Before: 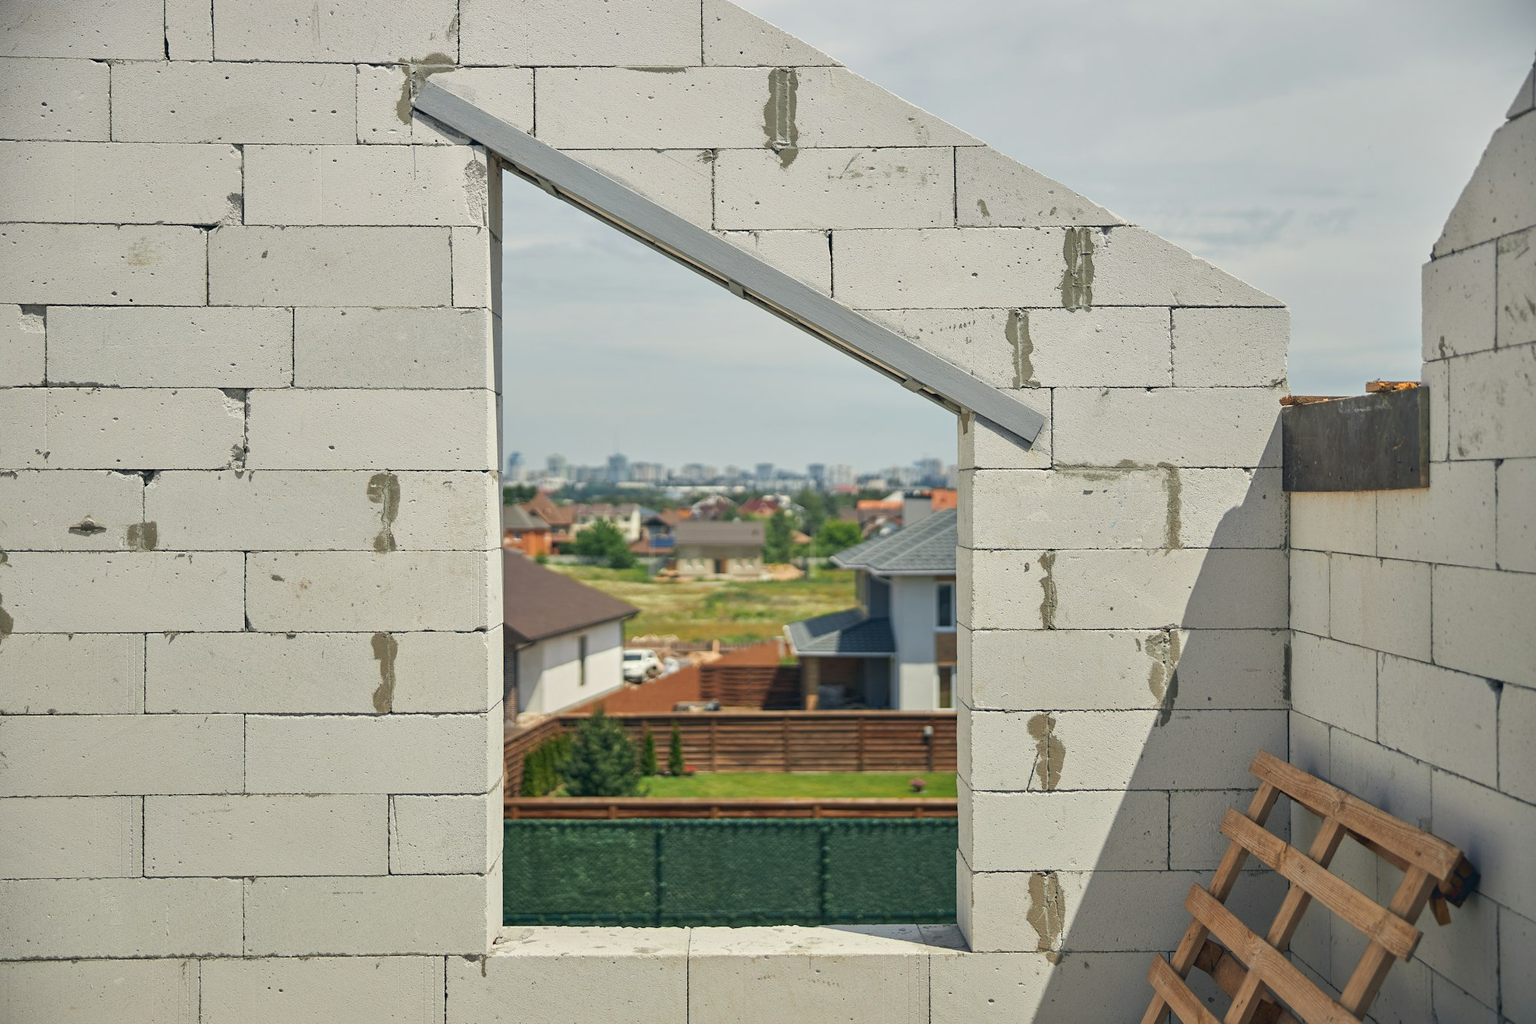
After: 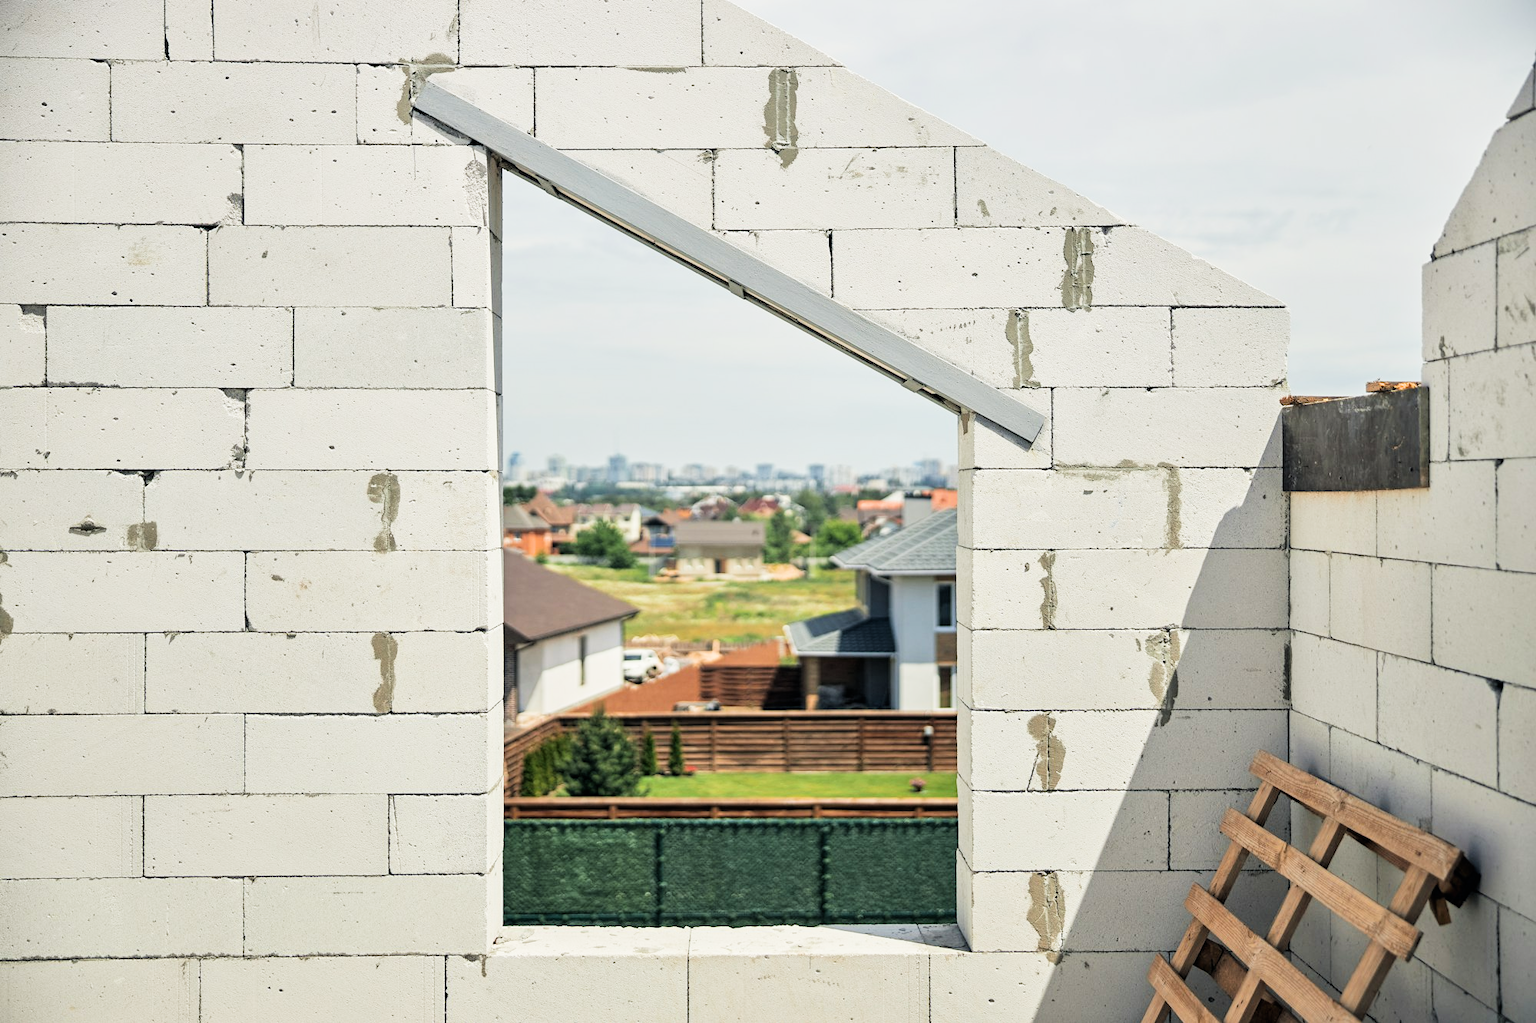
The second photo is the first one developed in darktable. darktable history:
exposure: black level correction 0, exposure 0.7 EV, compensate highlight preservation false
filmic rgb: black relative exposure -5 EV, white relative exposure 3.5 EV, hardness 3.19, contrast 1.4, highlights saturation mix -50%
